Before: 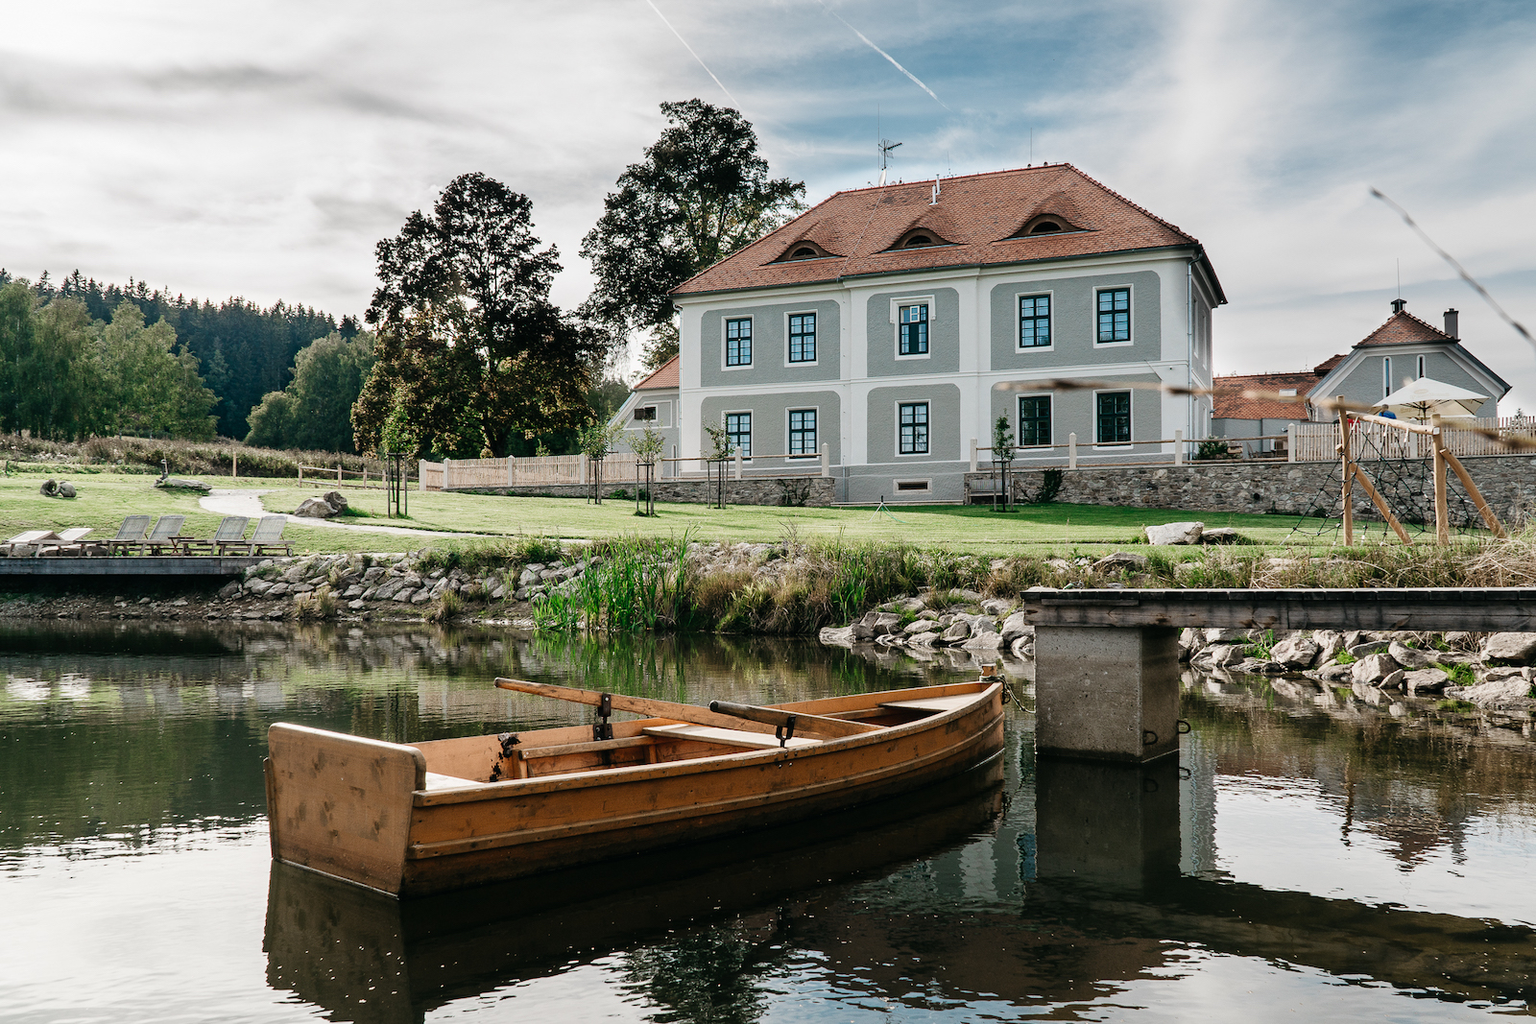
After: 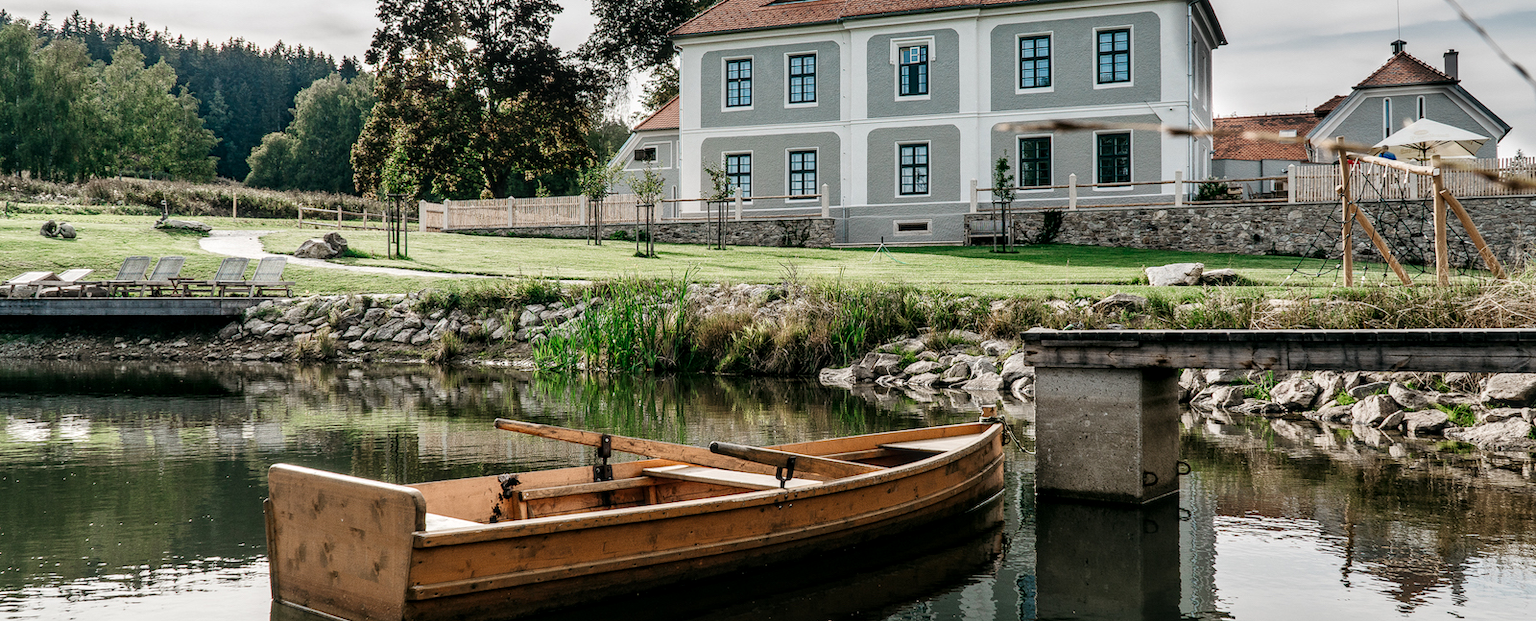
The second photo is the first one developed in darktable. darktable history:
crop and rotate: top 25.357%, bottom 13.942%
local contrast: detail 130%
